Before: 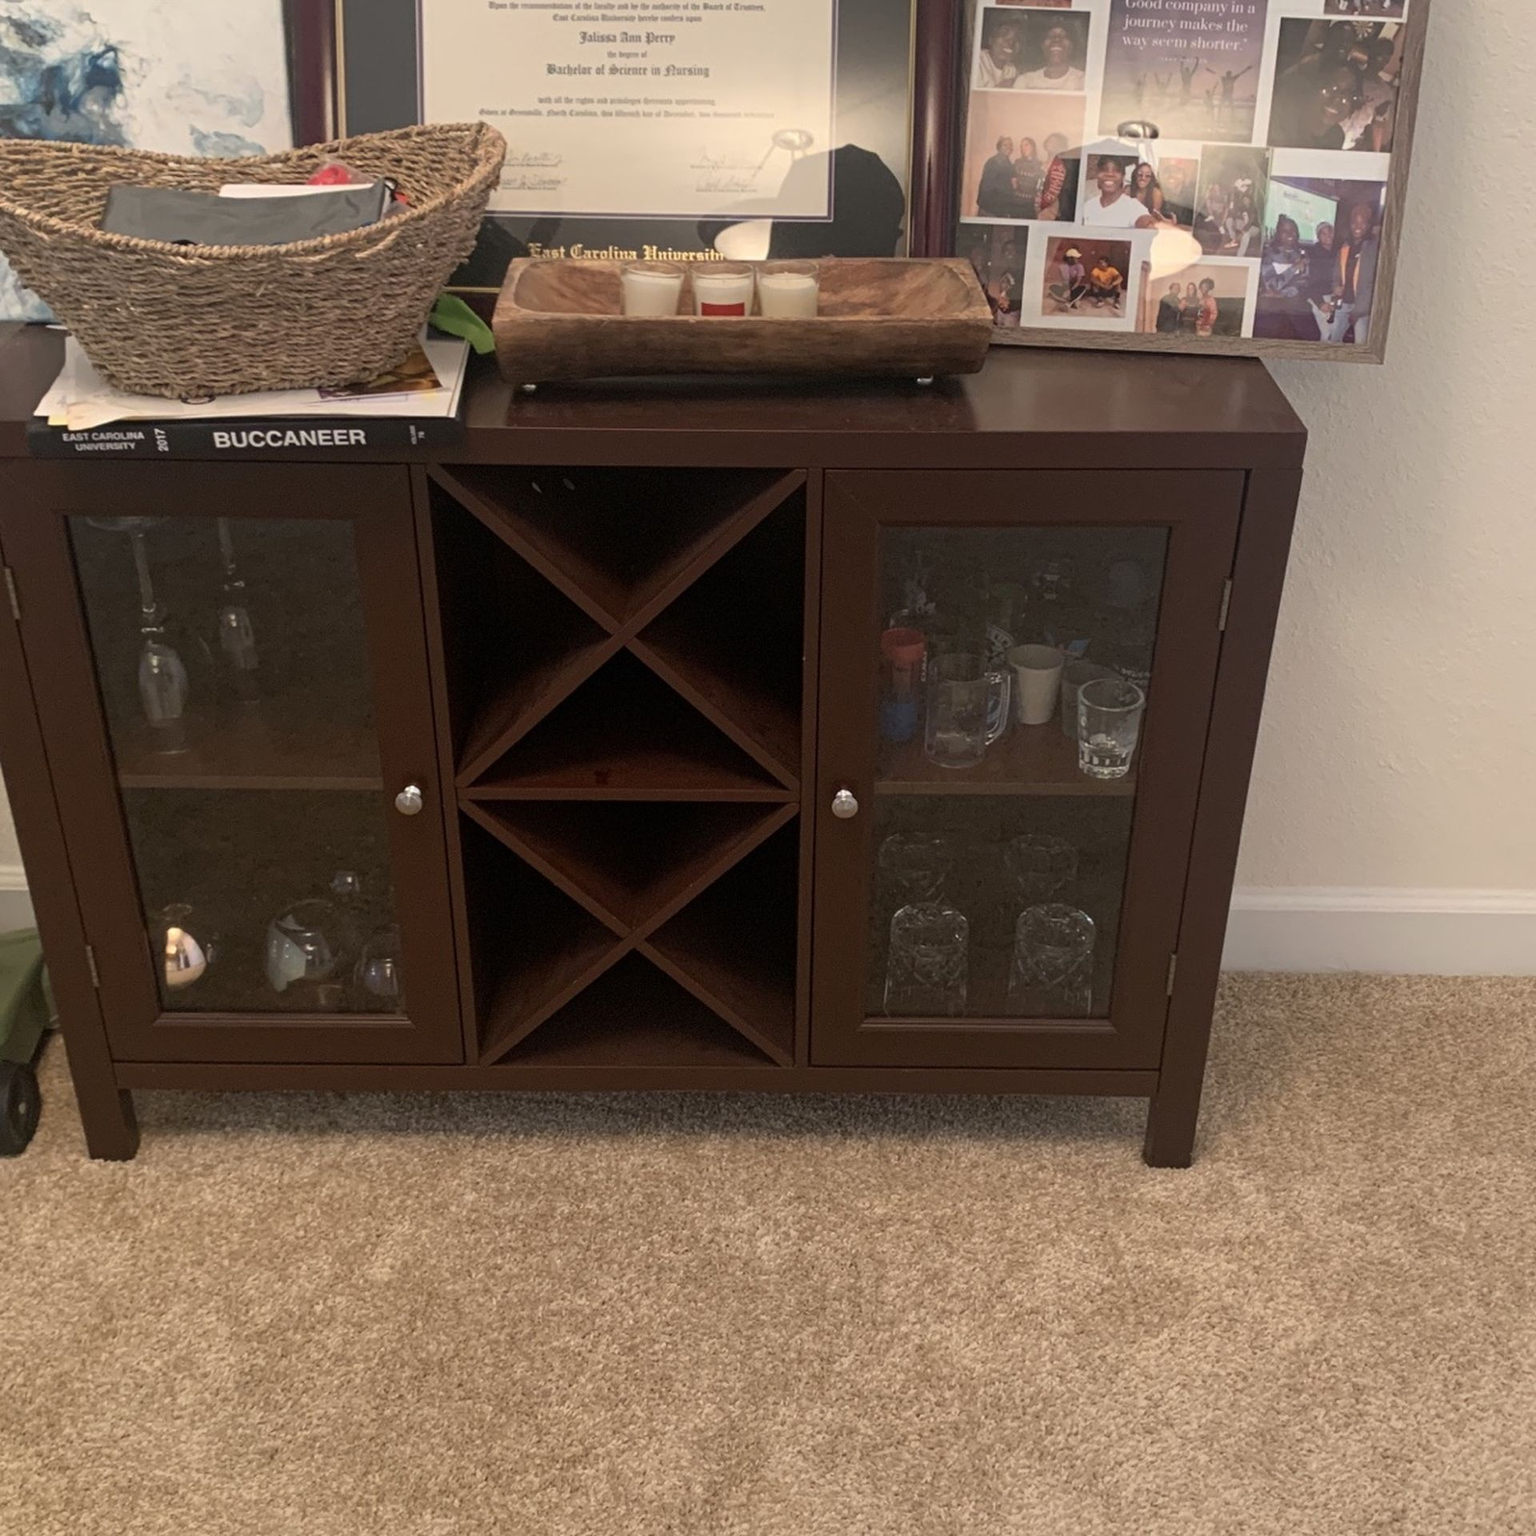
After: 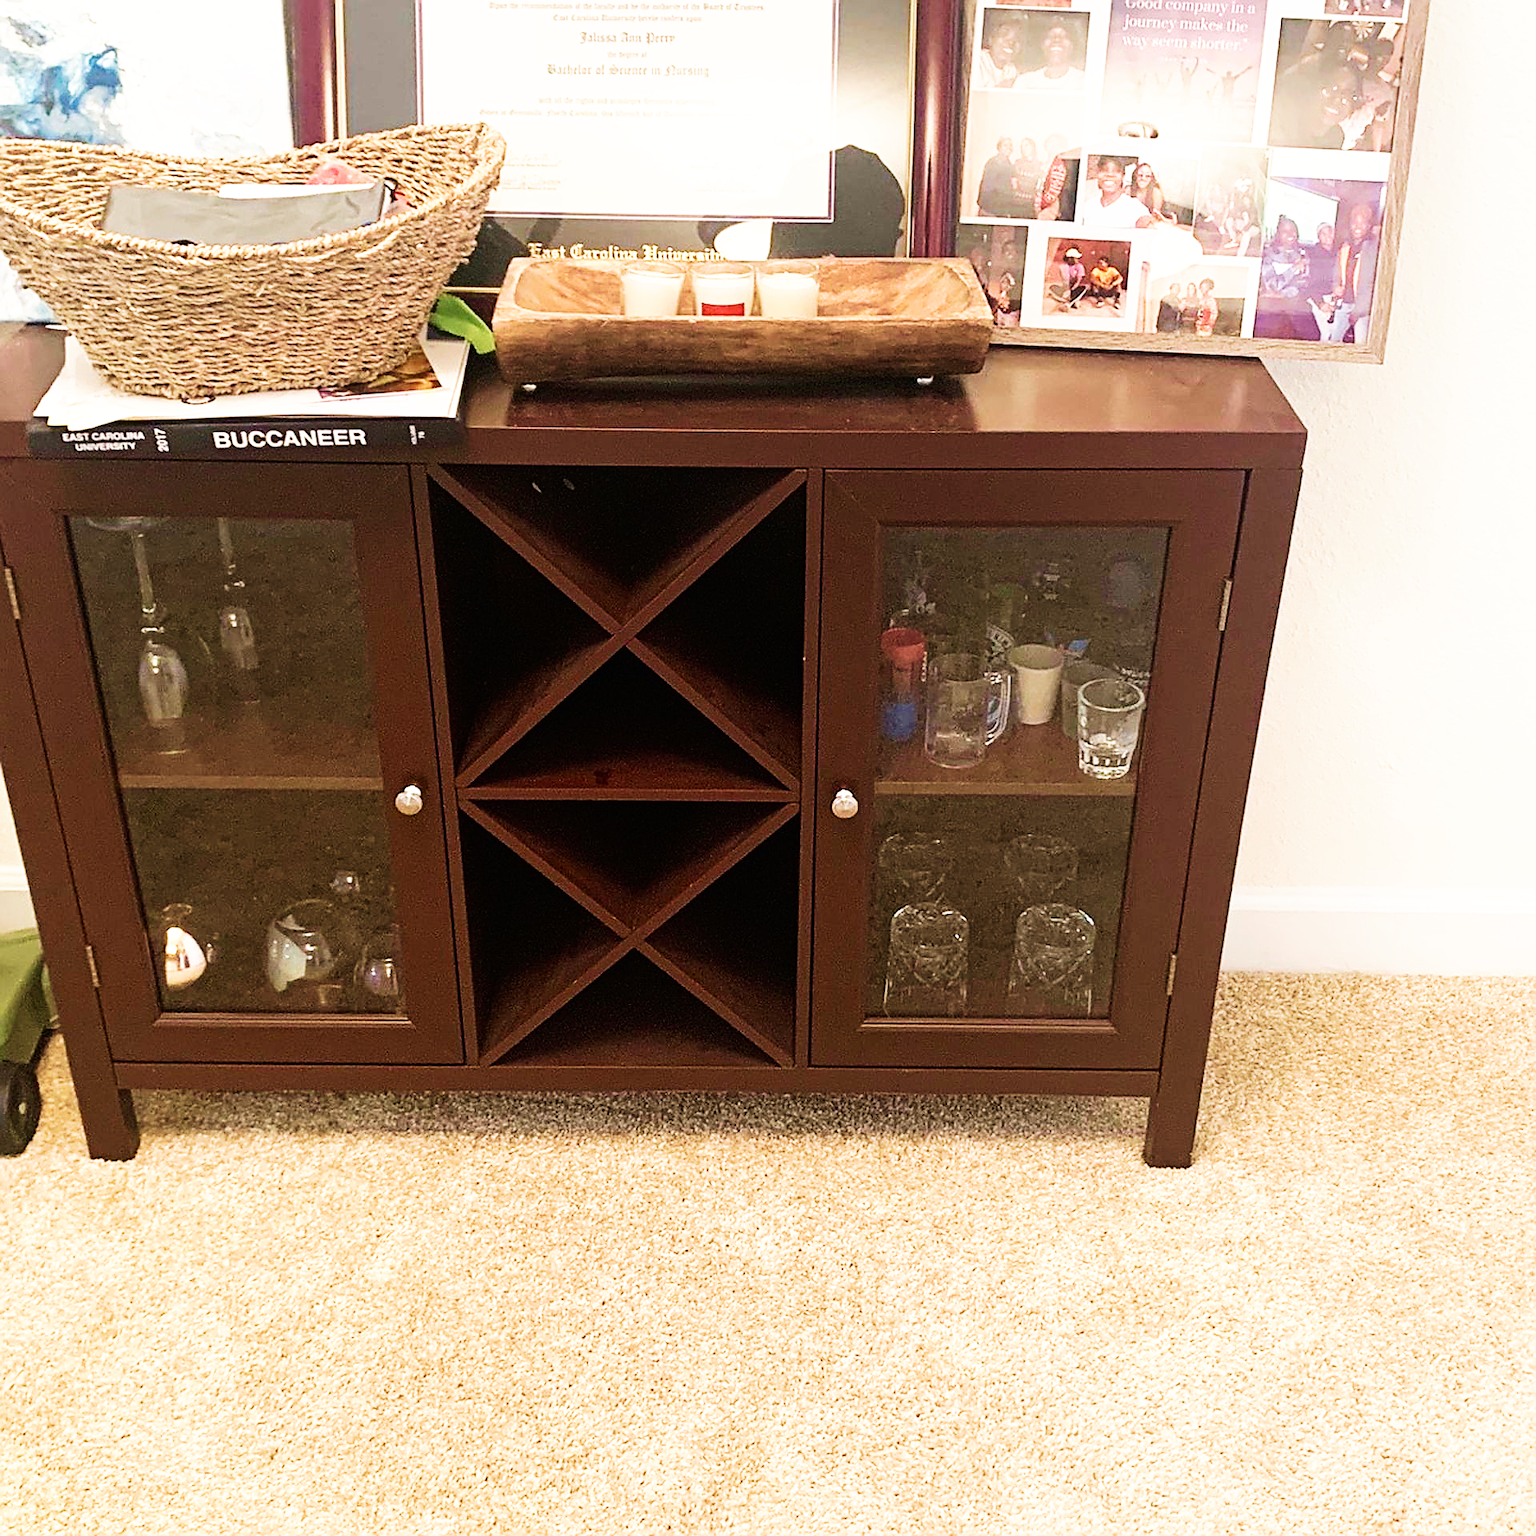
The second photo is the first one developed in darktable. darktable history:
exposure: exposure 0.601 EV, compensate highlight preservation false
base curve: curves: ch0 [(0, 0) (0.007, 0.004) (0.027, 0.03) (0.046, 0.07) (0.207, 0.54) (0.442, 0.872) (0.673, 0.972) (1, 1)], preserve colors none
sharpen: radius 1.393, amount 1.243, threshold 0.669
velvia: strength 49.33%
